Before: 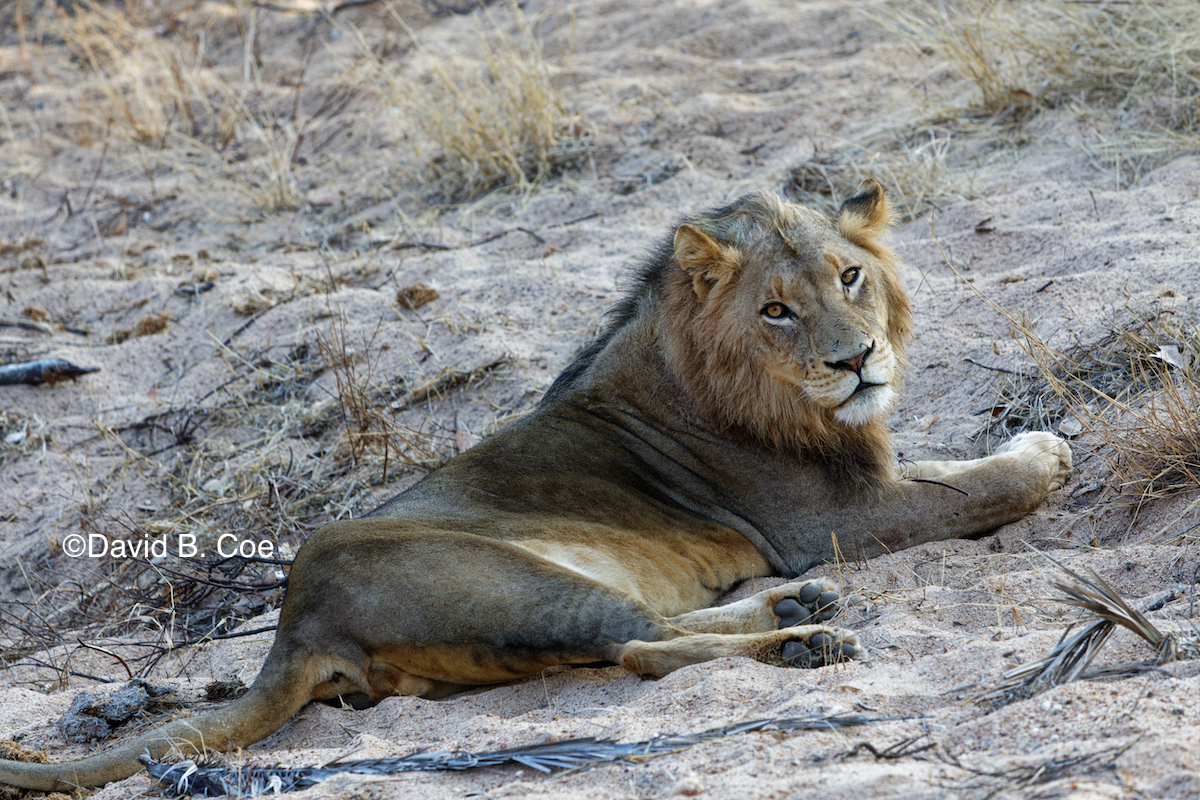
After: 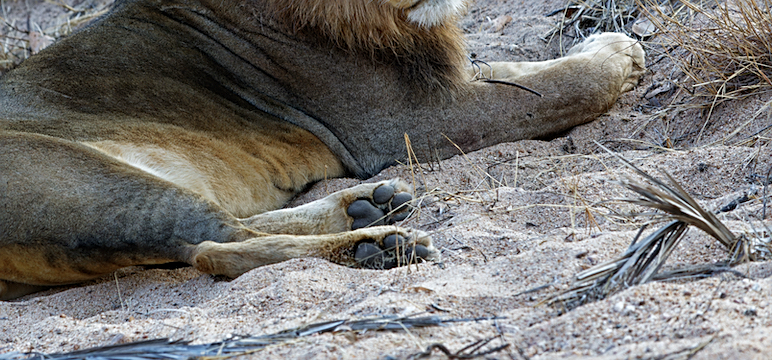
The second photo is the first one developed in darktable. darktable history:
crop and rotate: left 35.636%, top 49.979%, bottom 5%
sharpen: amount 0.5
